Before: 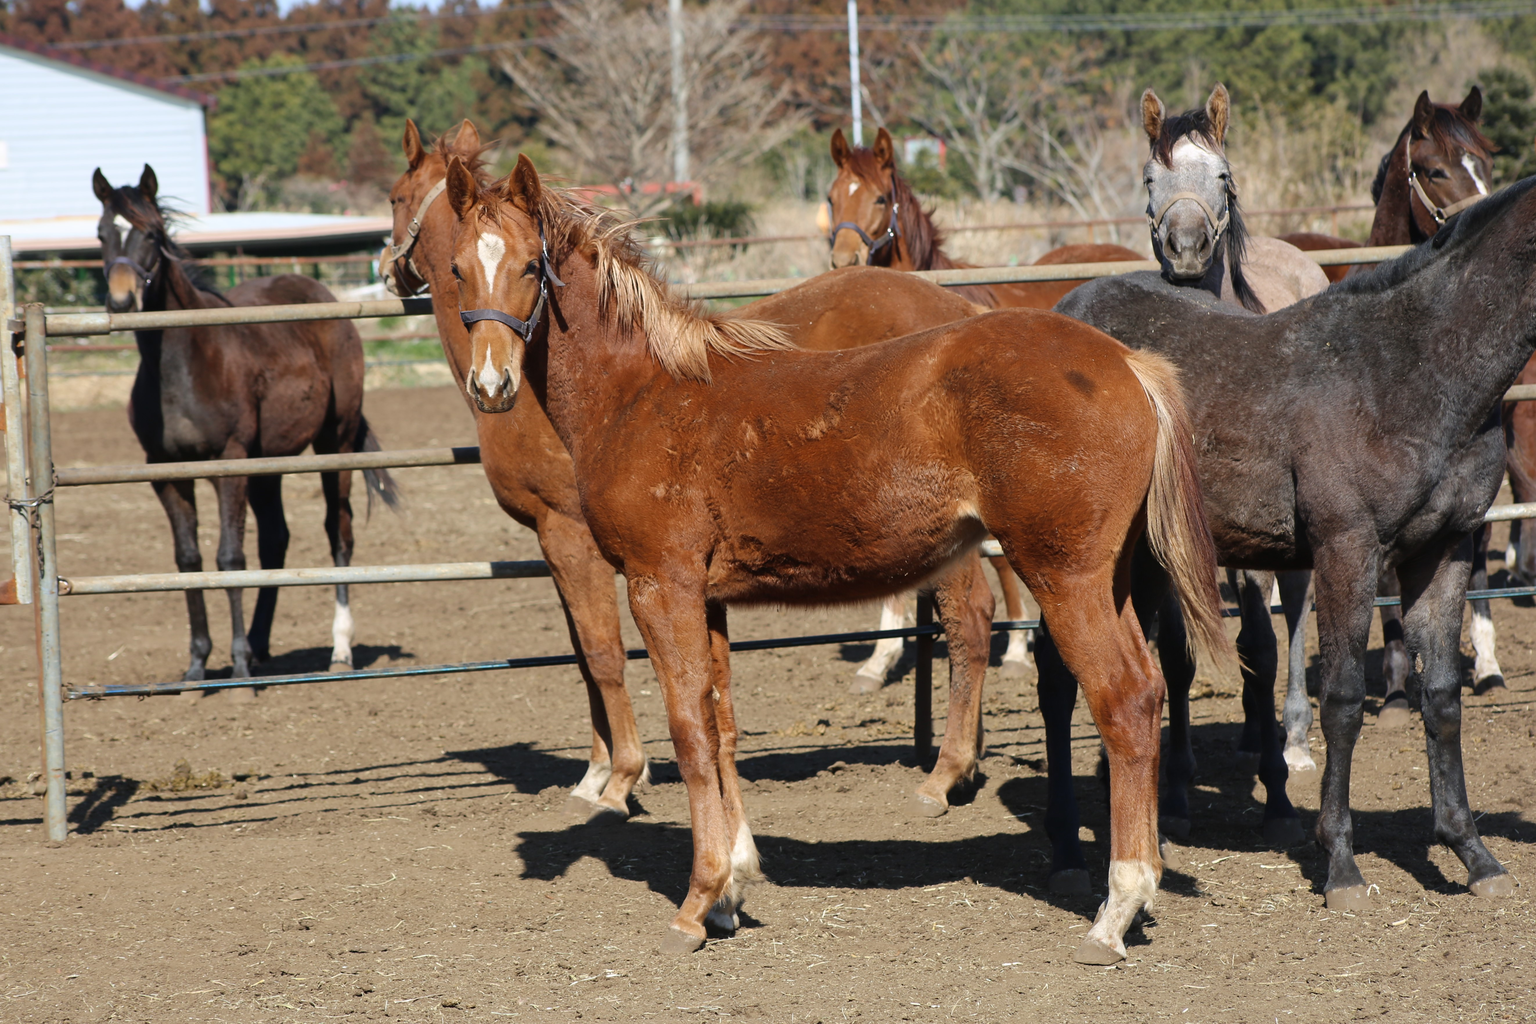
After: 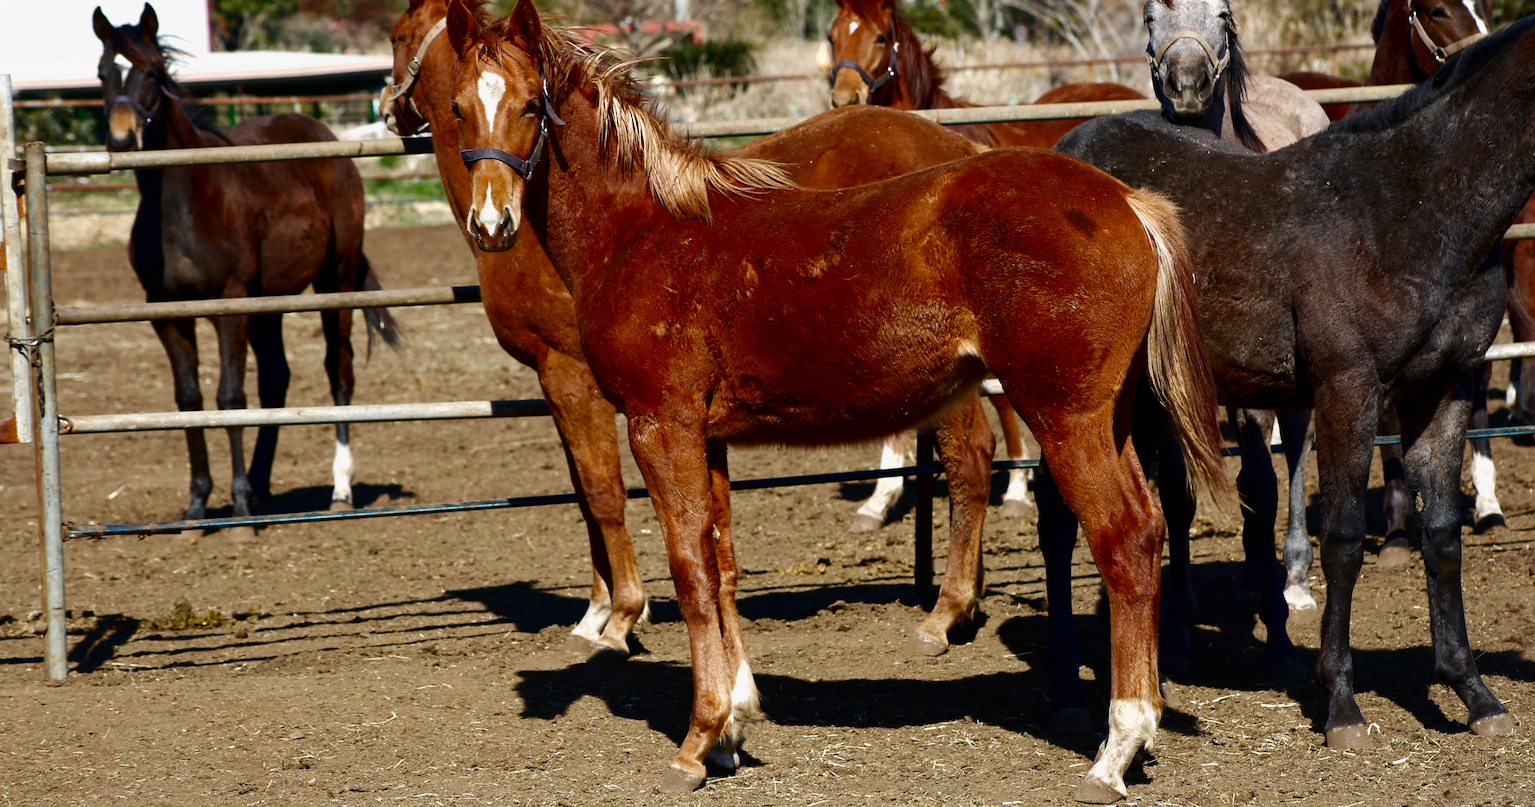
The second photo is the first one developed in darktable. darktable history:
crop and rotate: top 15.772%, bottom 5.399%
exposure: black level correction -0.001, exposure 0.08 EV, compensate highlight preservation false
contrast brightness saturation: brightness -0.52
tone curve: curves: ch0 [(0, 0) (0.55, 0.716) (0.841, 0.969)], preserve colors none
base curve: preserve colors none
